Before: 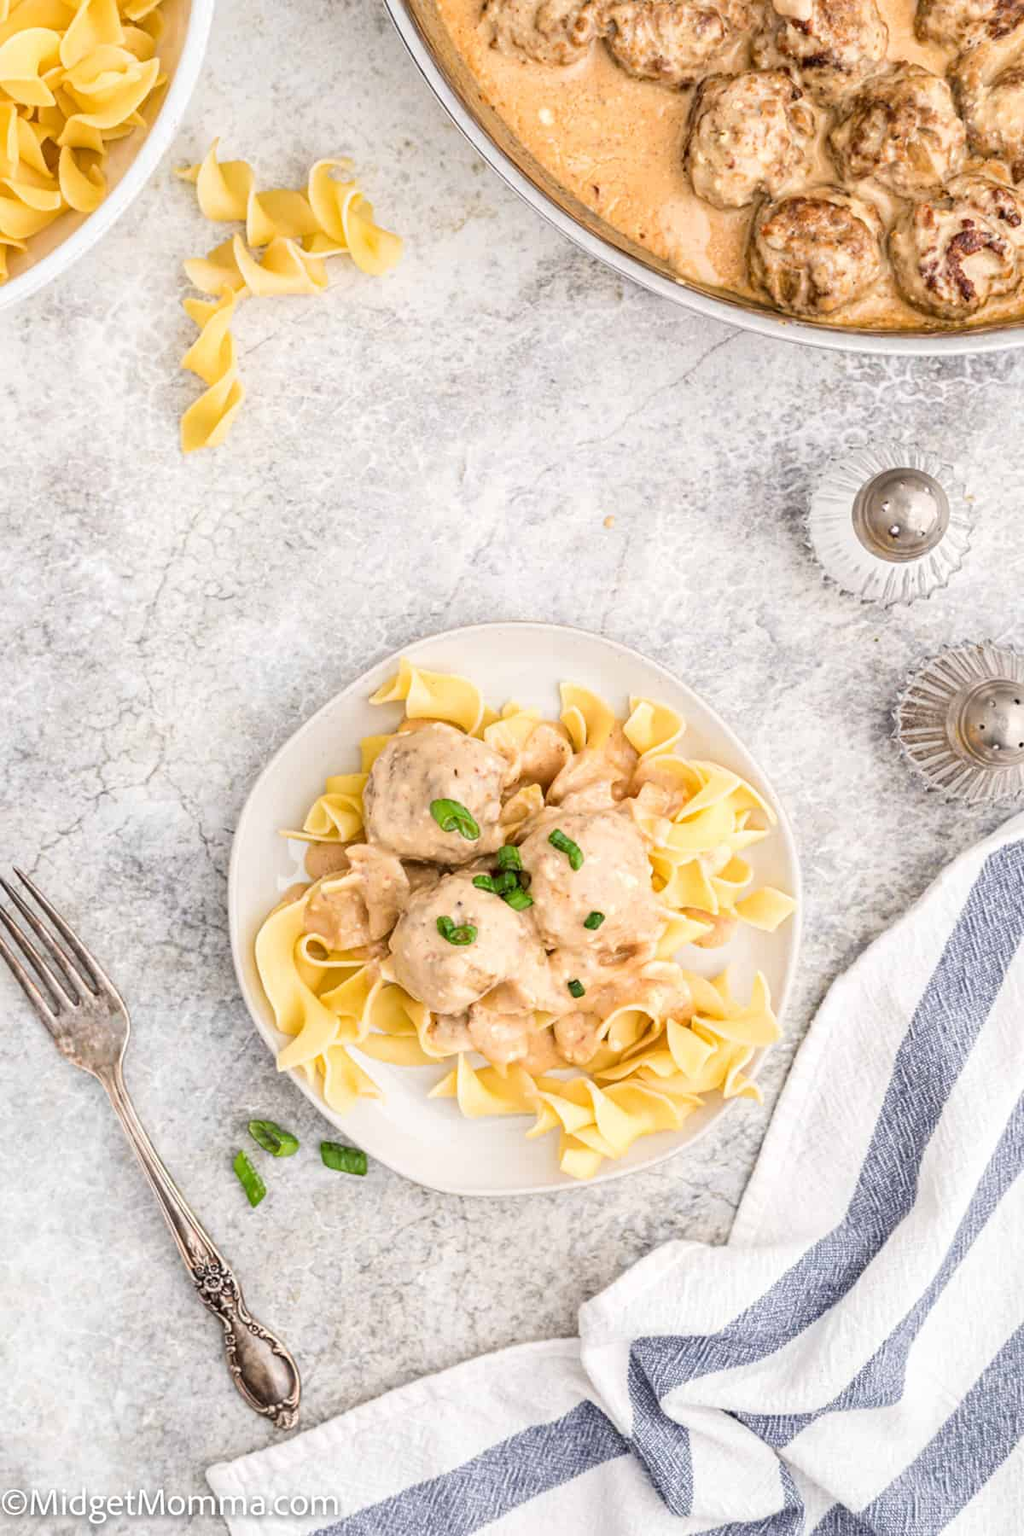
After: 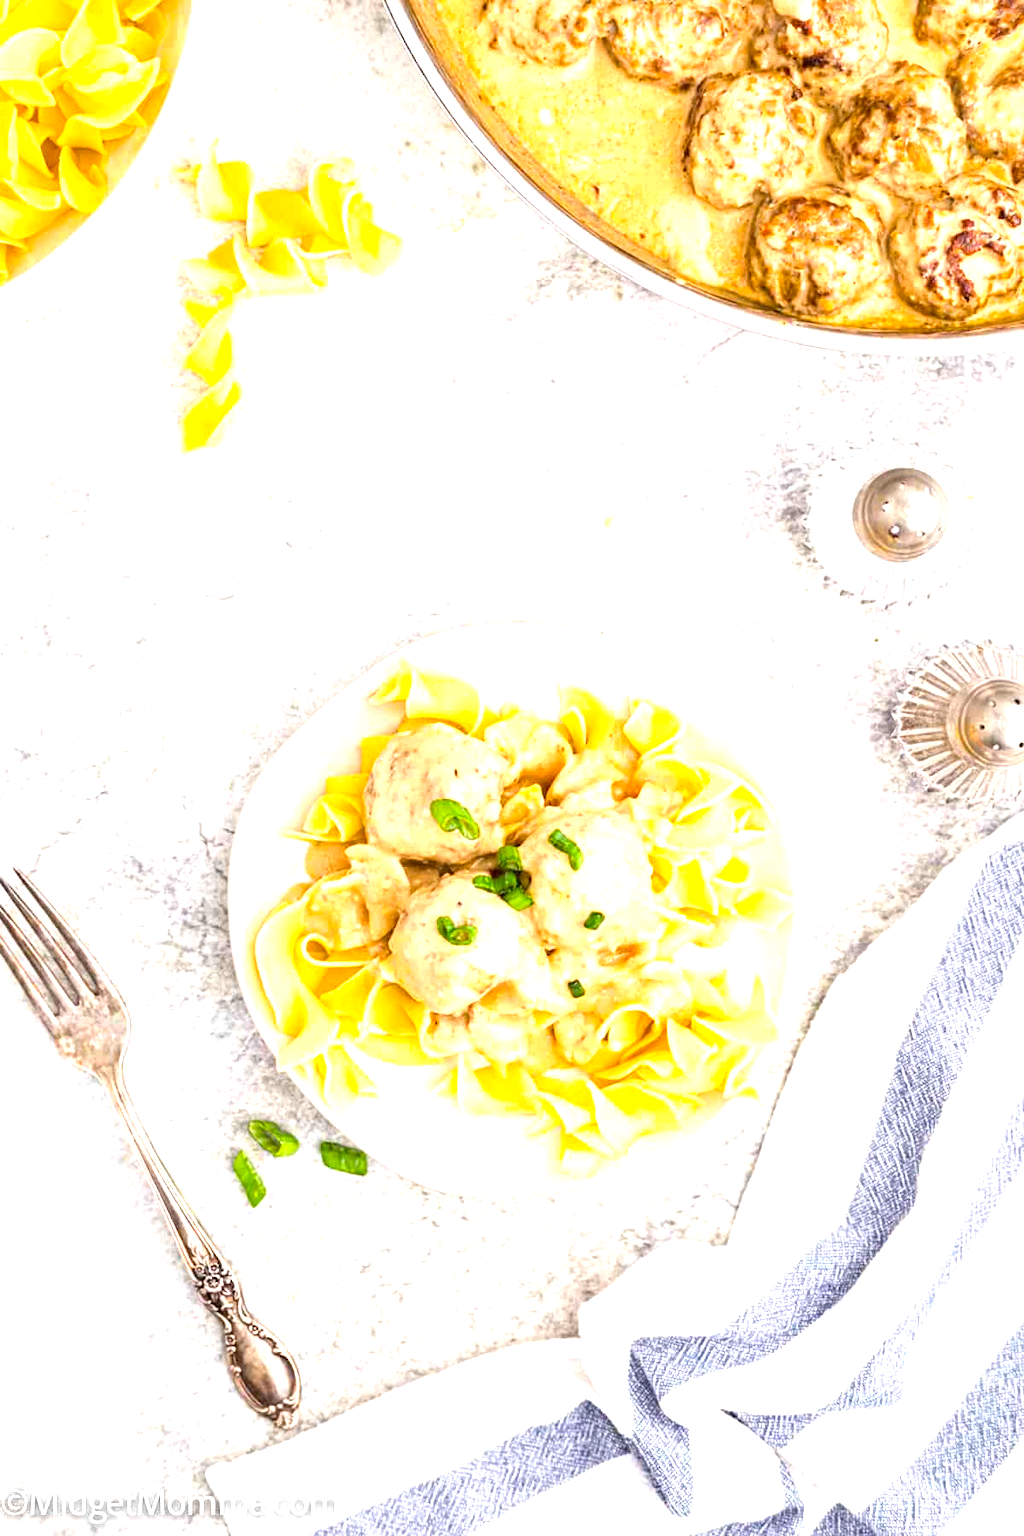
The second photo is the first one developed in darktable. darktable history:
exposure: black level correction 0, exposure 1 EV, compensate exposure bias true, compensate highlight preservation false
color balance rgb: perceptual saturation grading › global saturation 20%, global vibrance 20%
